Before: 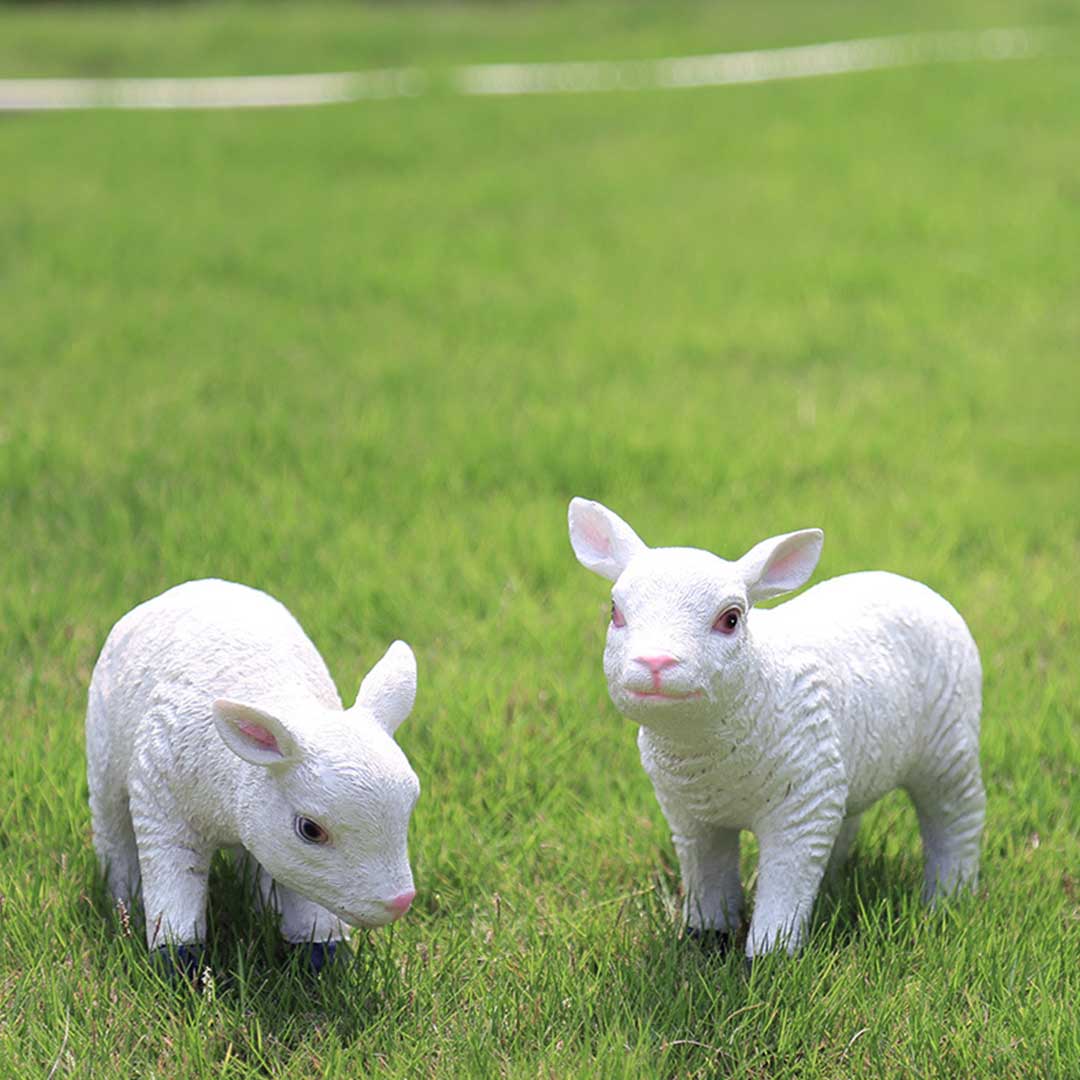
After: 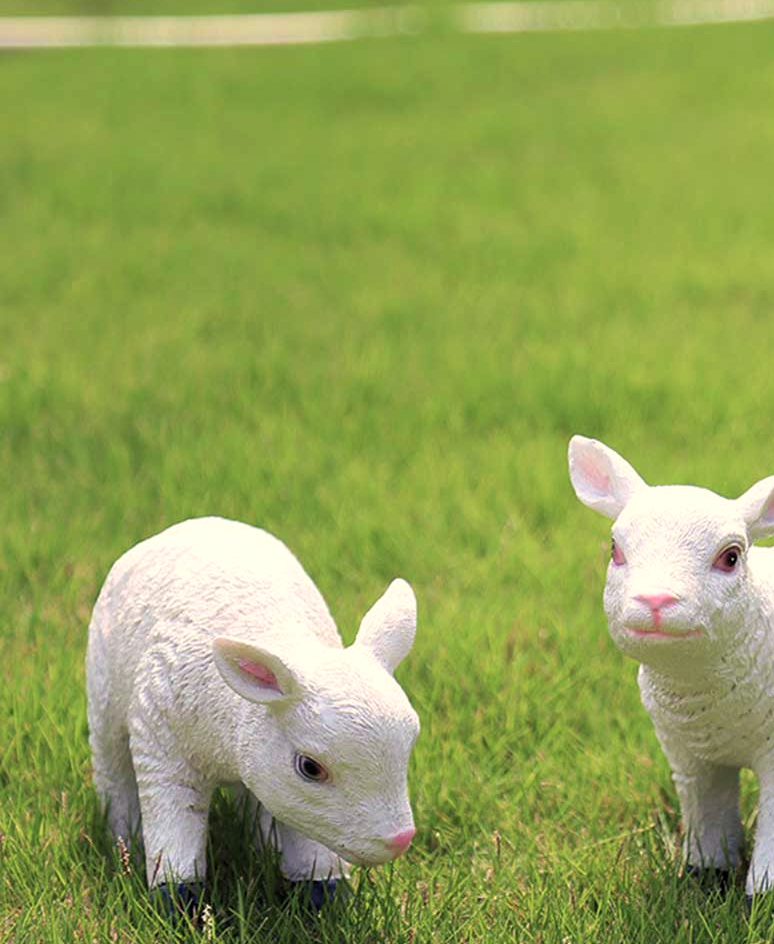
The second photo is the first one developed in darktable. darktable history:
velvia: on, module defaults
white balance: red 1.045, blue 0.932
levels: mode automatic, black 0.023%, white 99.97%, levels [0.062, 0.494, 0.925]
crop: top 5.803%, right 27.864%, bottom 5.804%
